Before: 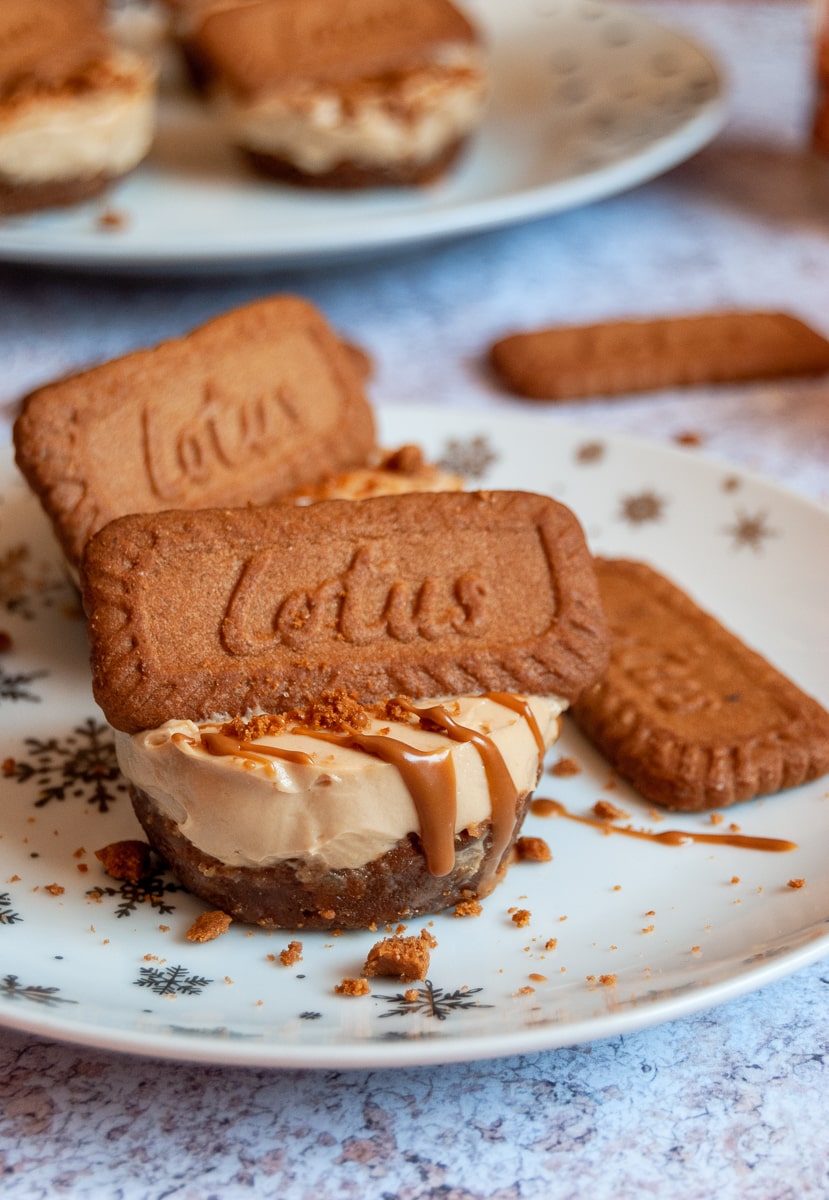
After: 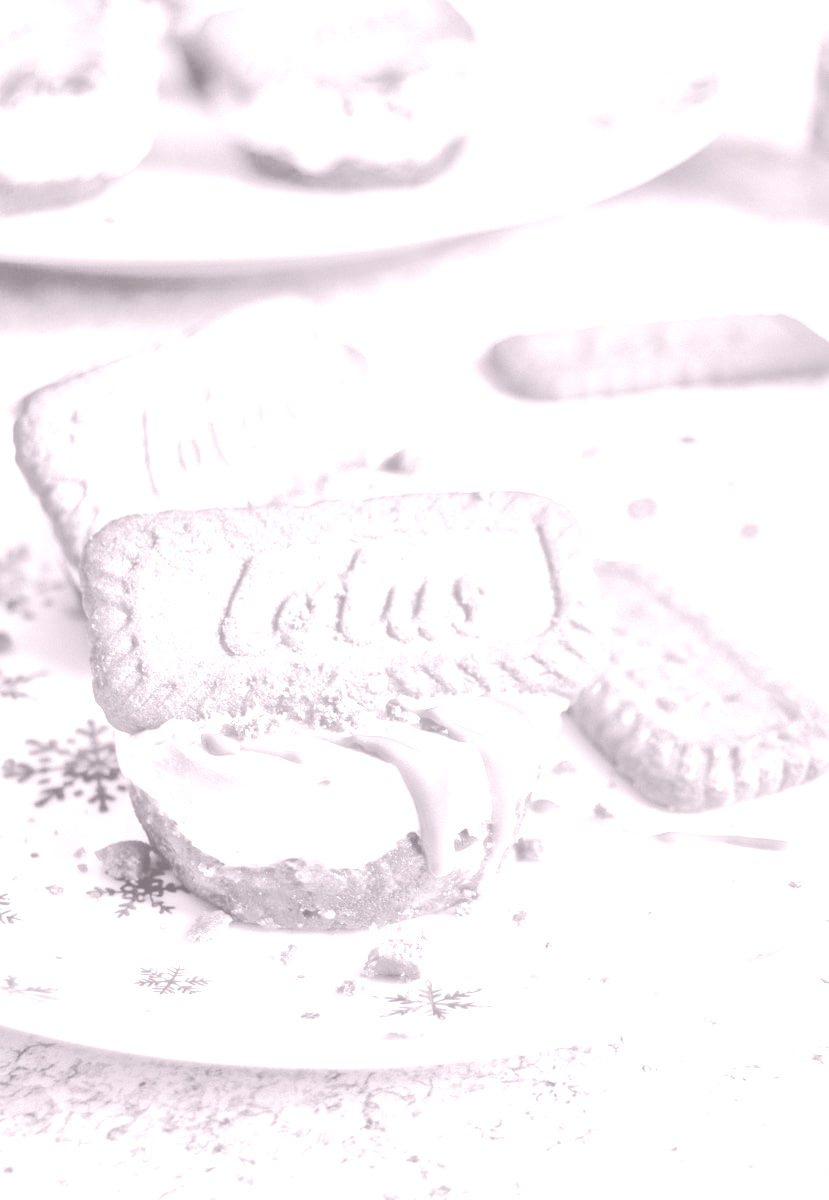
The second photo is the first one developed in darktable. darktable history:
colorize: hue 25.2°, saturation 83%, source mix 82%, lightness 79%, version 1
color correction: highlights a* 10.21, highlights b* 9.79, shadows a* 8.61, shadows b* 7.88, saturation 0.8
tone equalizer: -8 EV 2 EV, -7 EV 2 EV, -6 EV 2 EV, -5 EV 2 EV, -4 EV 2 EV, -3 EV 1.5 EV, -2 EV 1 EV, -1 EV 0.5 EV
